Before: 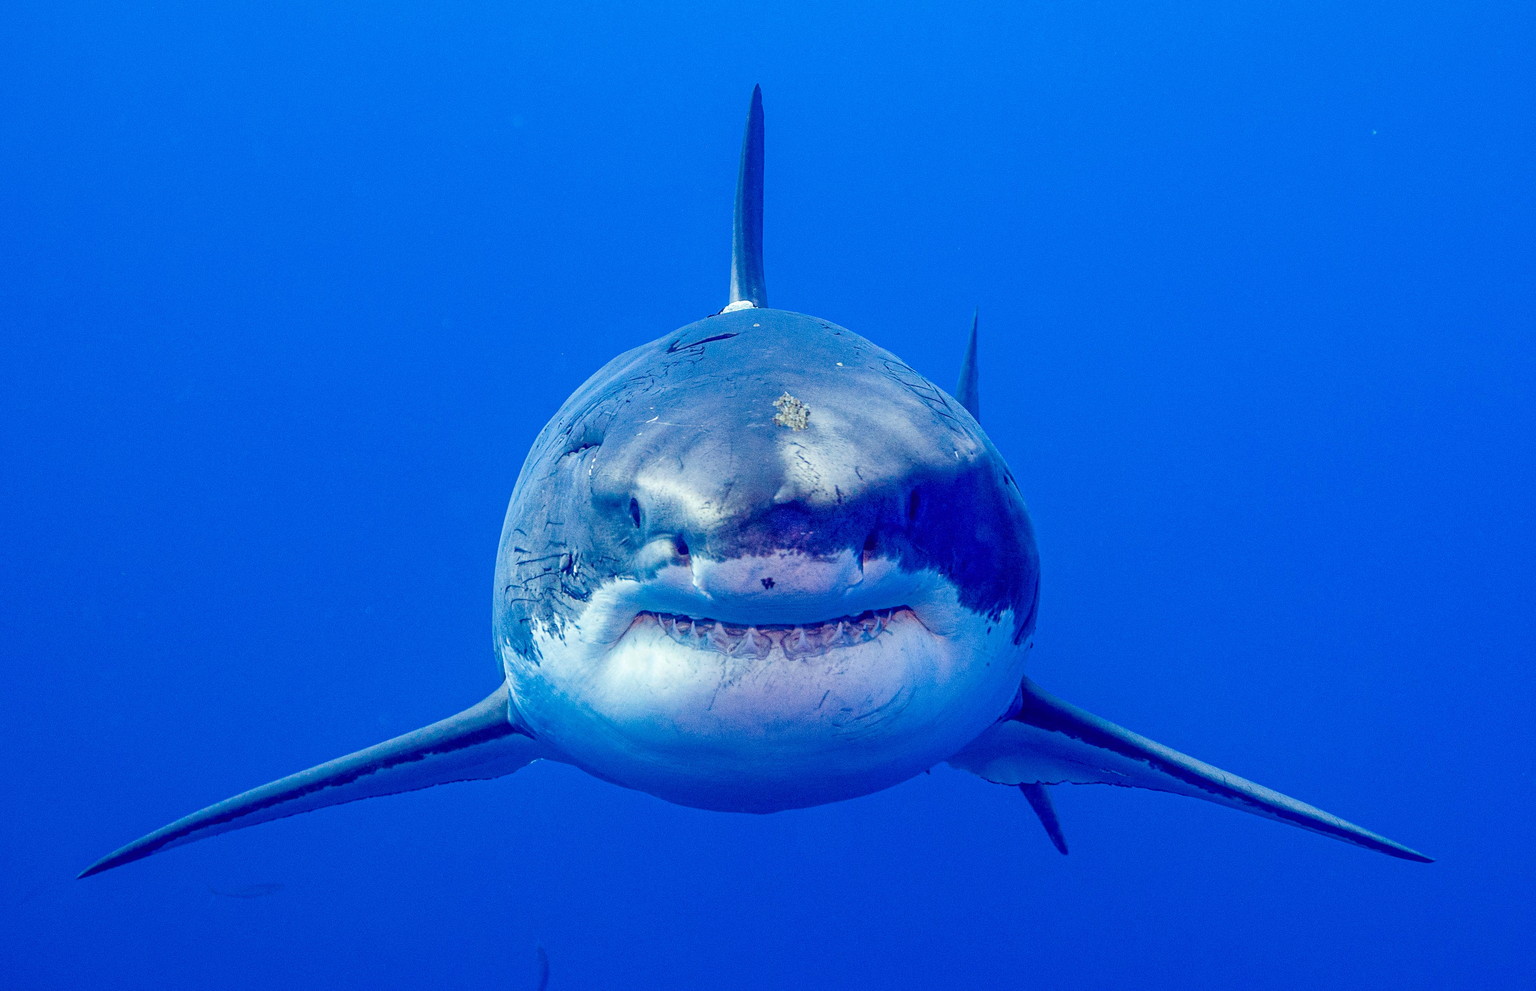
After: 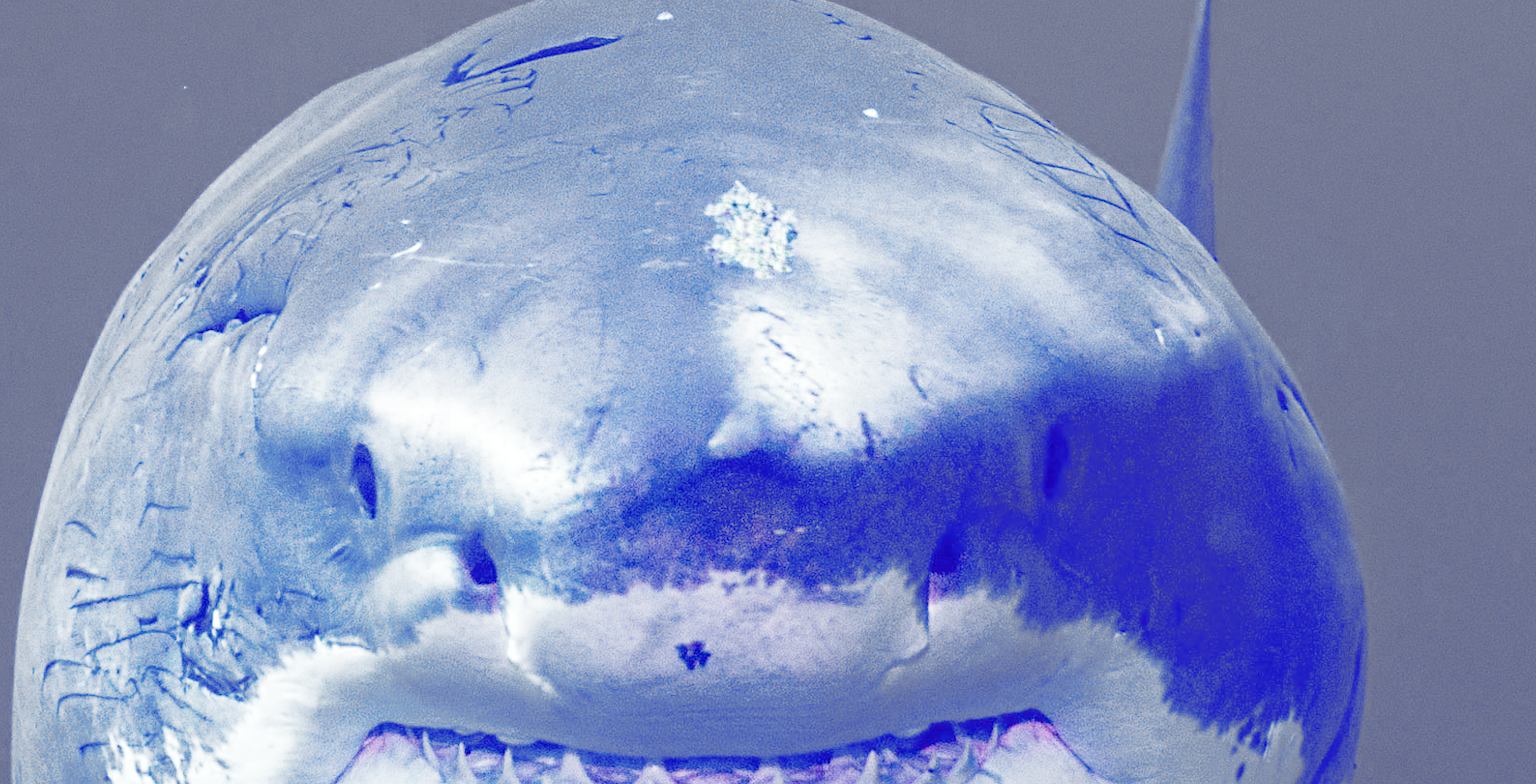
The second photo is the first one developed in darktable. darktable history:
crop: left 31.751%, top 32.172%, right 27.8%, bottom 35.83%
exposure: exposure 0.661 EV, compensate highlight preservation false
filmic rgb: middle gray luminance 4.29%, black relative exposure -13 EV, white relative exposure 5 EV, threshold 6 EV, target black luminance 0%, hardness 5.19, latitude 59.69%, contrast 0.767, highlights saturation mix 5%, shadows ↔ highlights balance 25.95%, add noise in highlights 0, color science v3 (2019), use custom middle-gray values true, iterations of high-quality reconstruction 0, contrast in highlights soft, enable highlight reconstruction true
